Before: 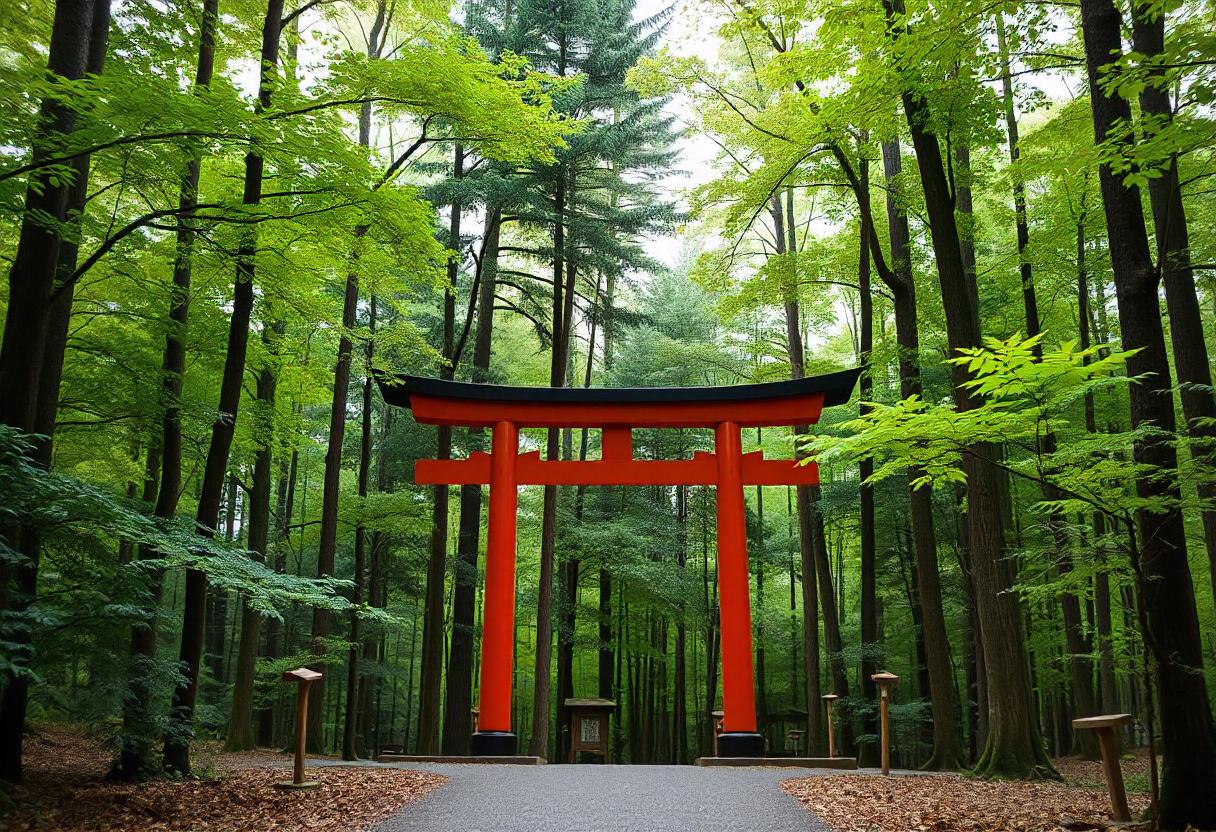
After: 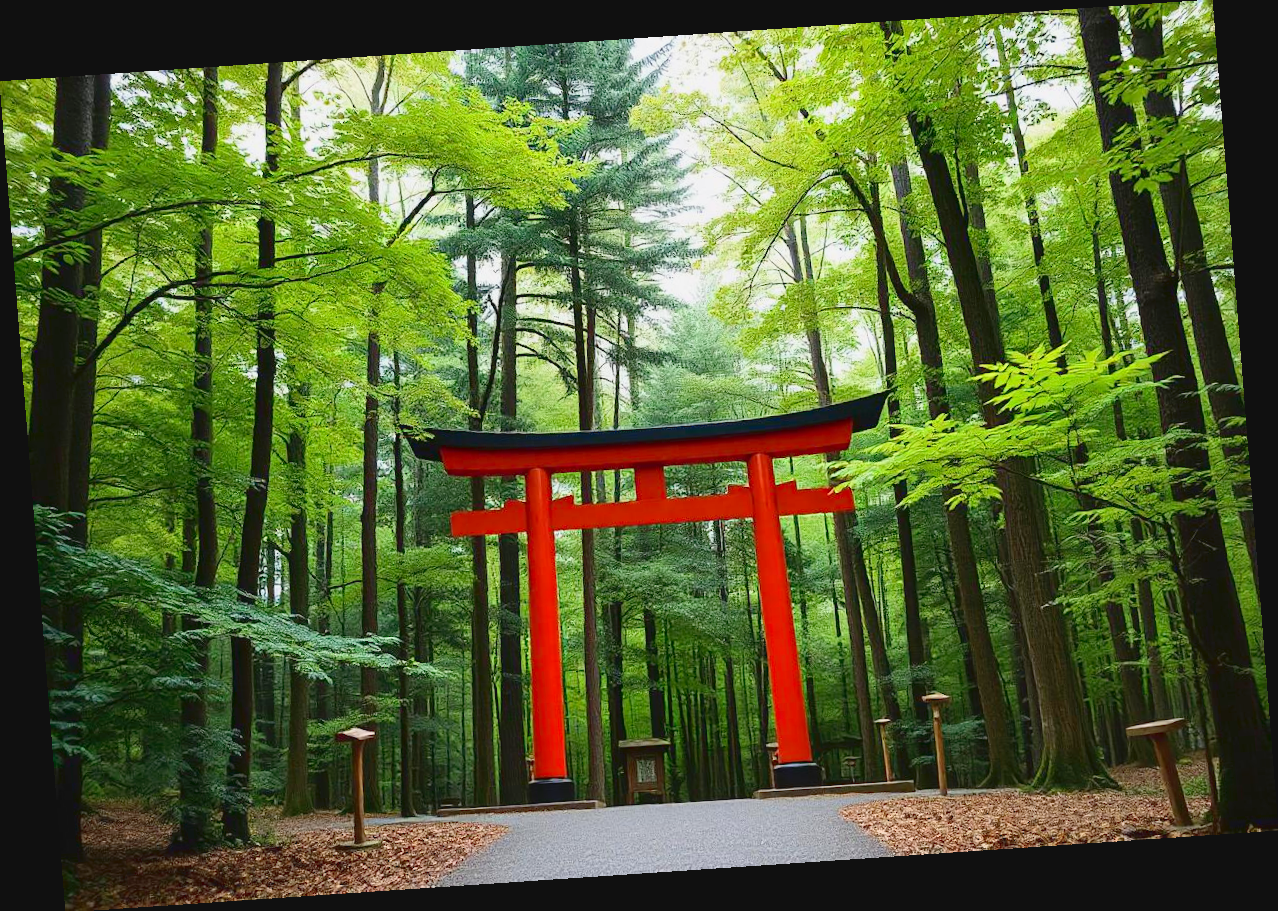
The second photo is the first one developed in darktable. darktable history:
rotate and perspective: rotation -4.2°, shear 0.006, automatic cropping off
tone curve: curves: ch0 [(0, 0.047) (0.199, 0.263) (0.47, 0.555) (0.805, 0.839) (1, 0.962)], color space Lab, linked channels, preserve colors none
